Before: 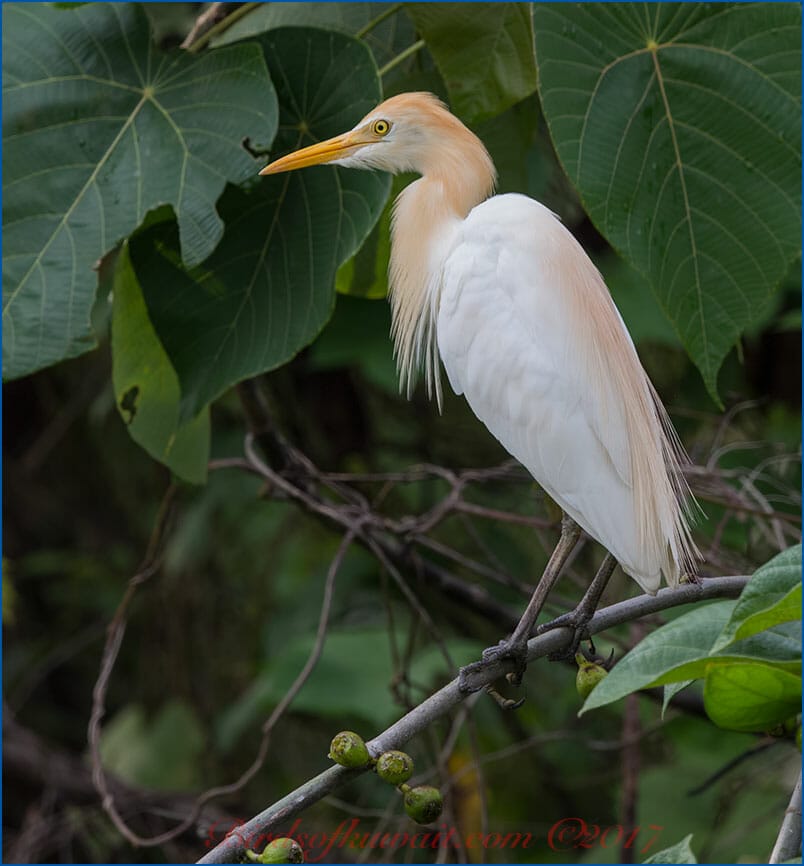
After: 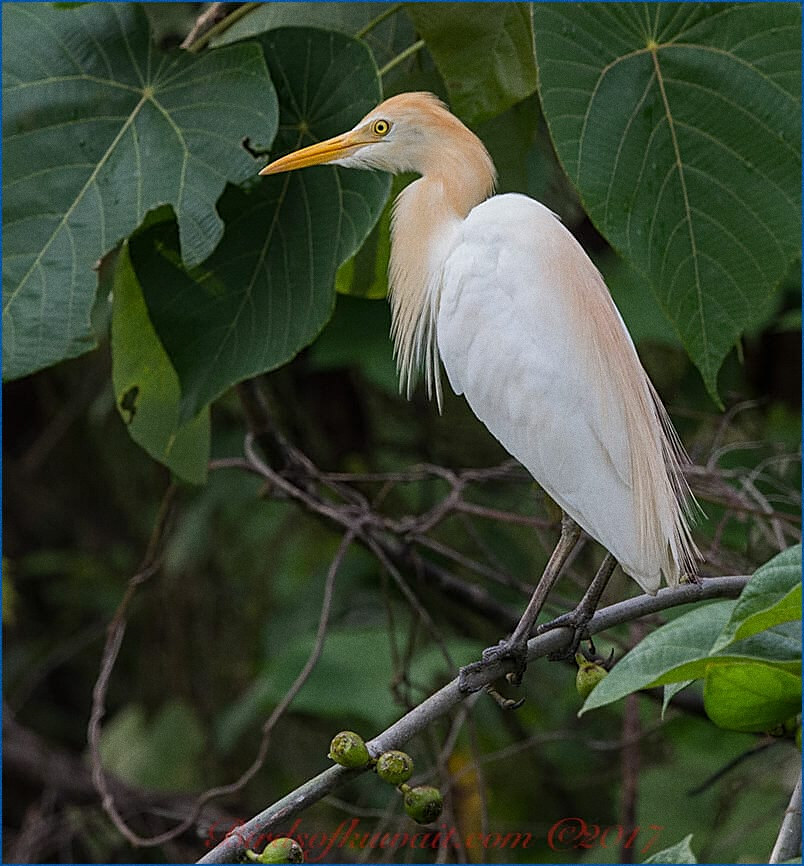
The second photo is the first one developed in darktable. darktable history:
sharpen: on, module defaults
grain: coarseness 0.09 ISO
